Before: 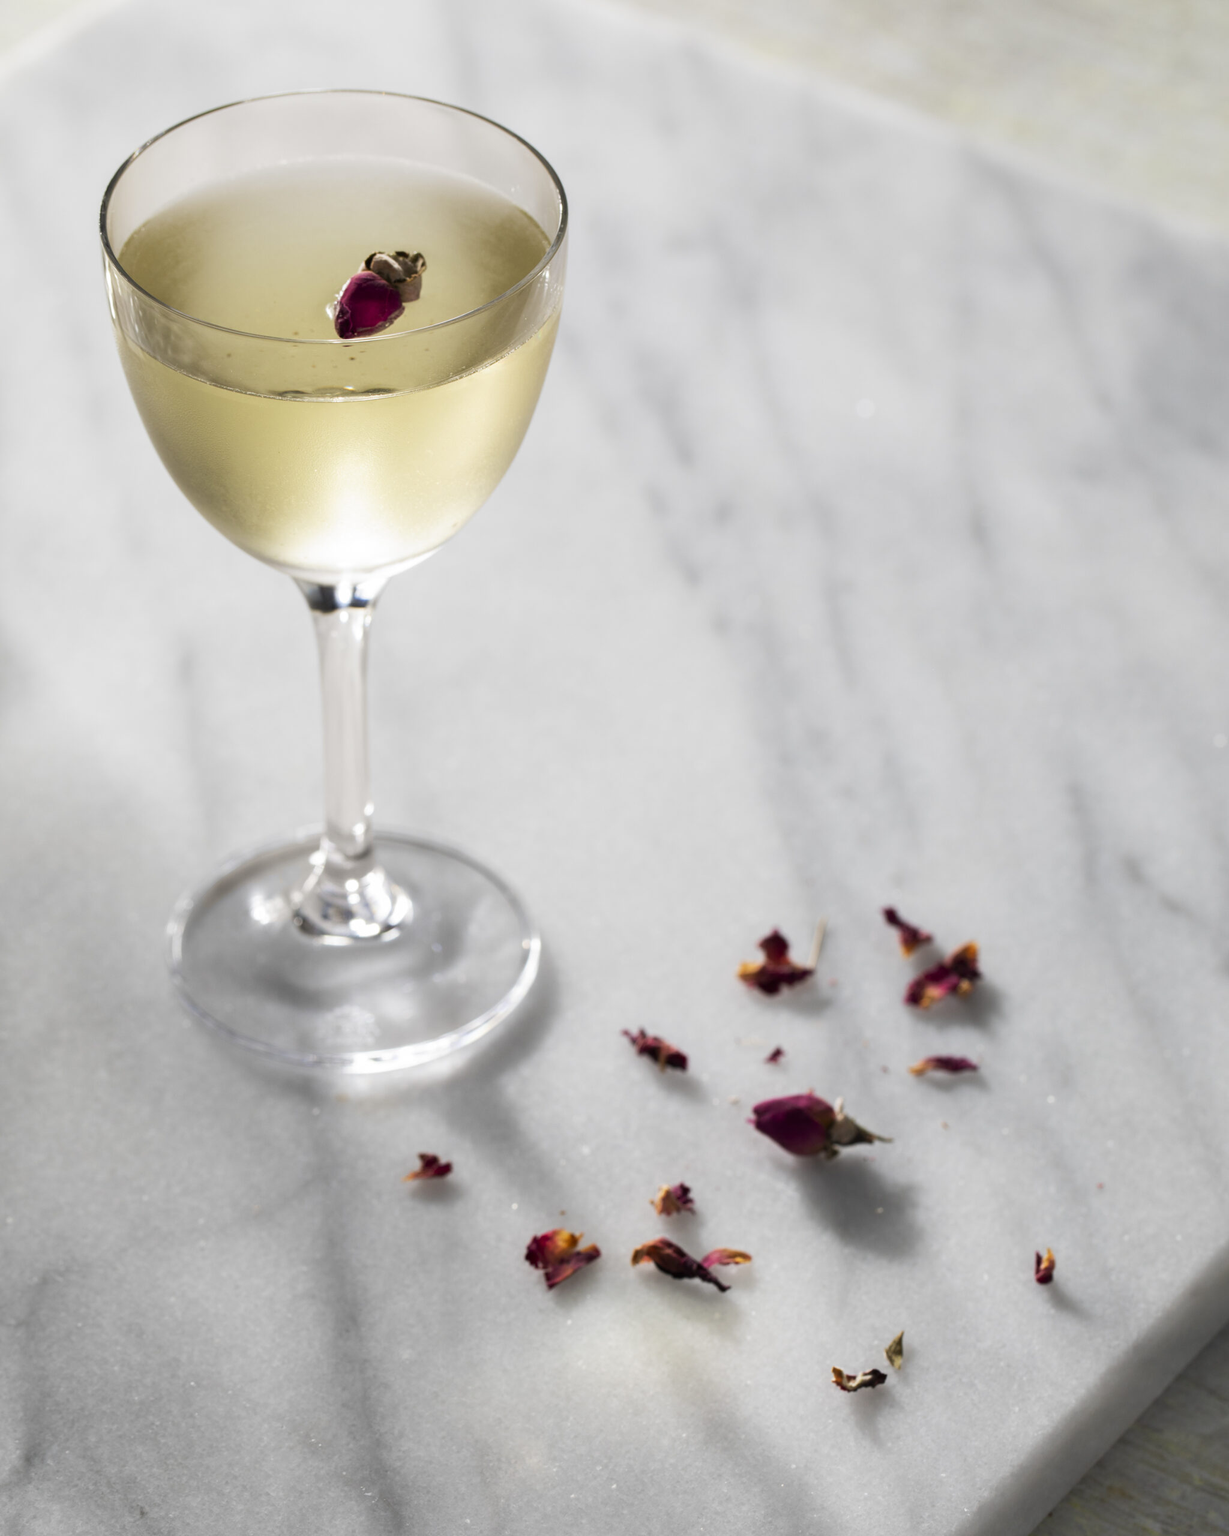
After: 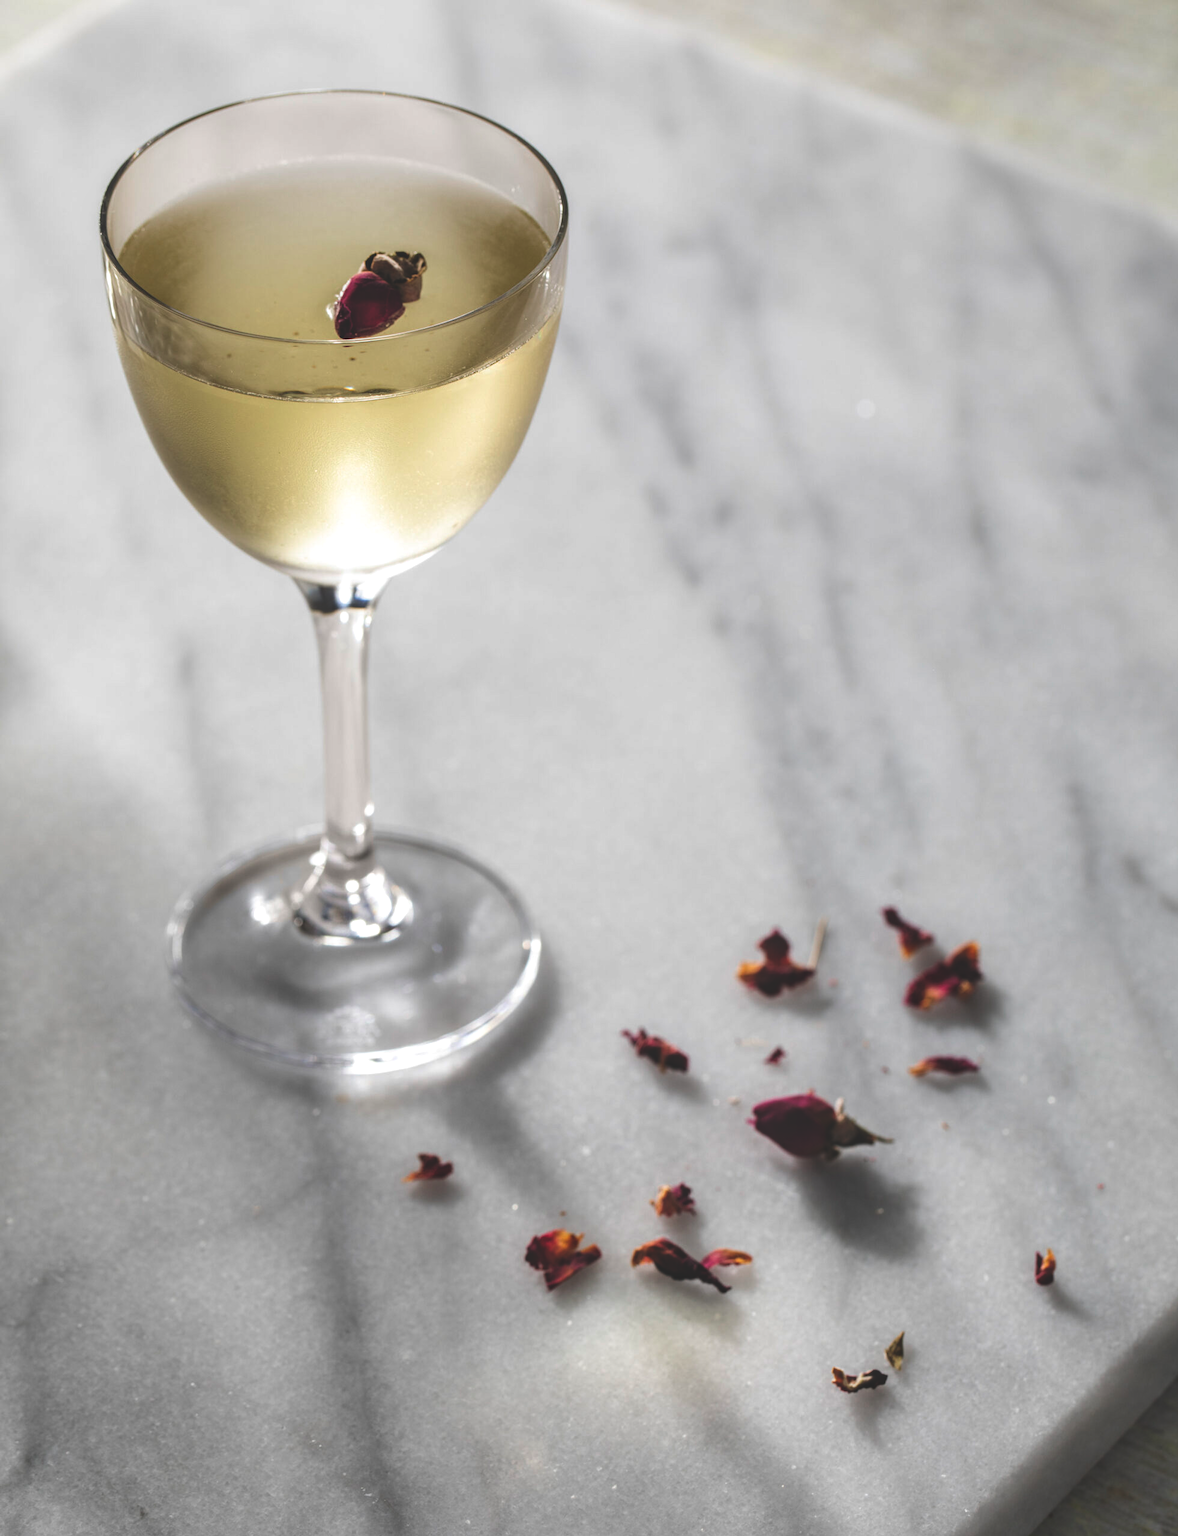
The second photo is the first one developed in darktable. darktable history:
crop: right 4.126%, bottom 0.031%
rgb curve: curves: ch0 [(0, 0.186) (0.314, 0.284) (0.775, 0.708) (1, 1)], compensate middle gray true, preserve colors none
local contrast: on, module defaults
